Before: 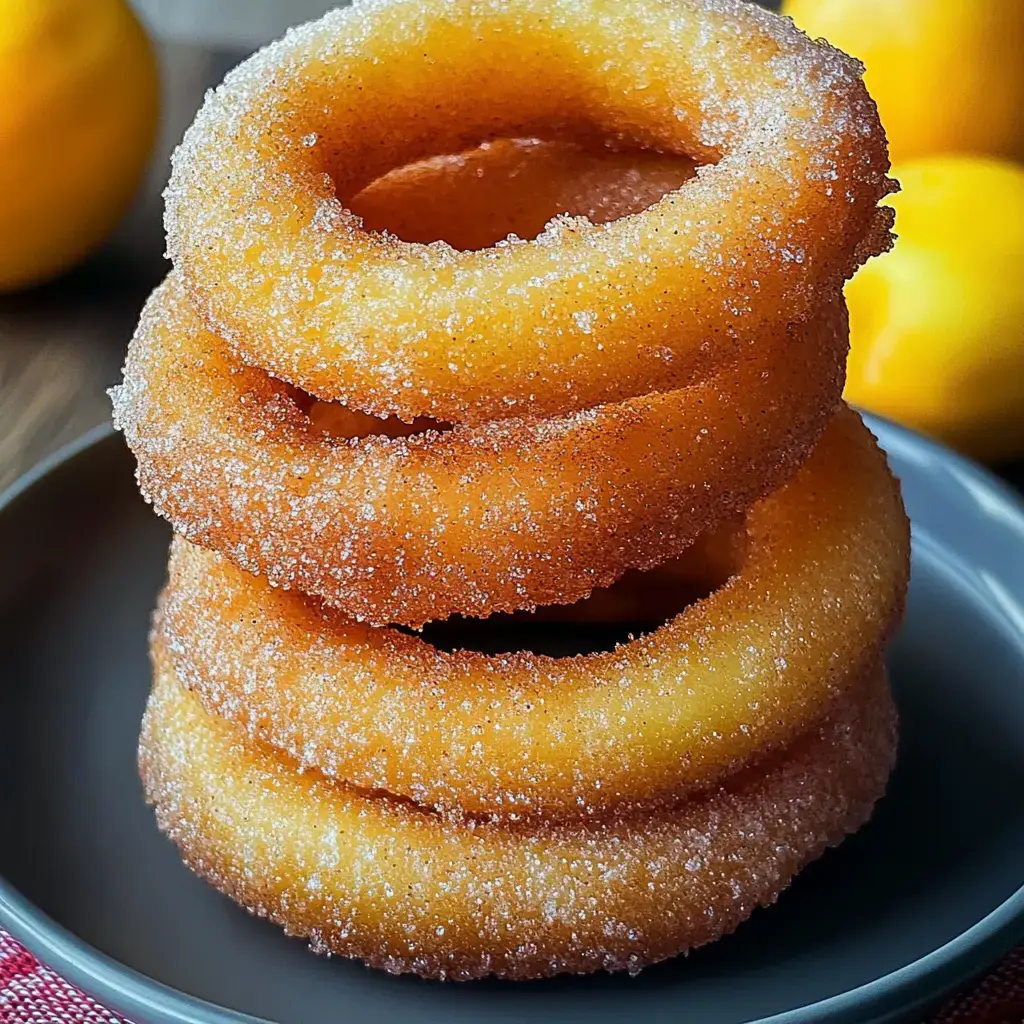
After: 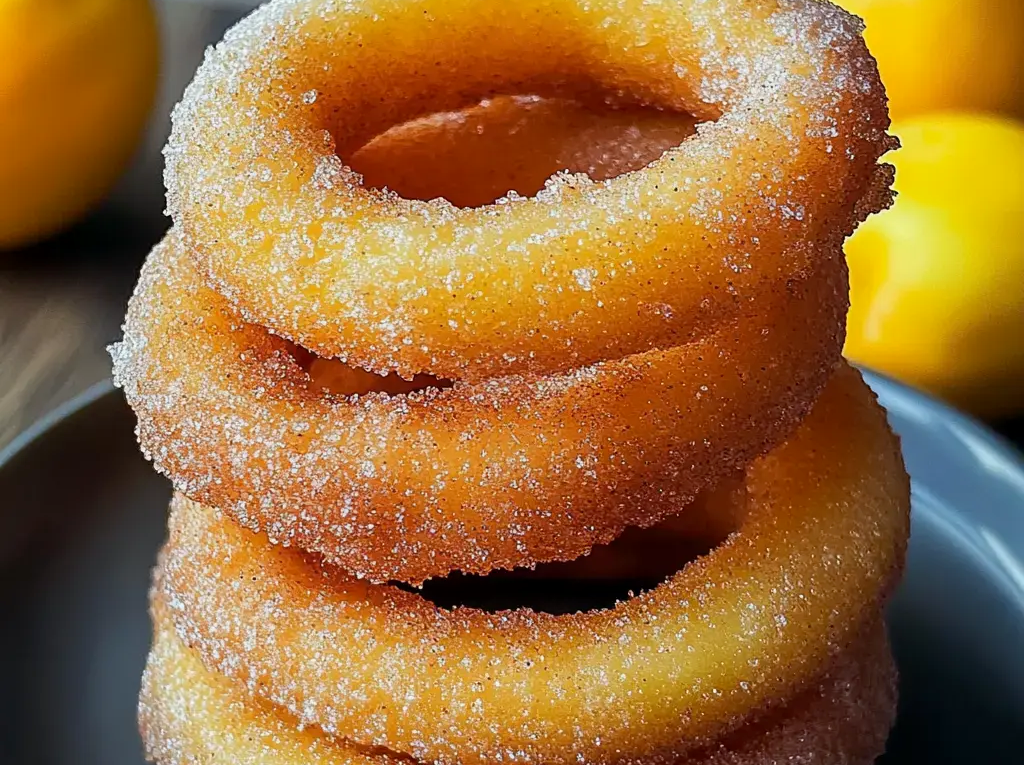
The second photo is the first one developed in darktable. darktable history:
local contrast: mode bilateral grid, contrast 100, coarseness 100, detail 90%, midtone range 0.2
exposure: black level correction 0.002, compensate highlight preservation false
crop: top 4.218%, bottom 21.039%
